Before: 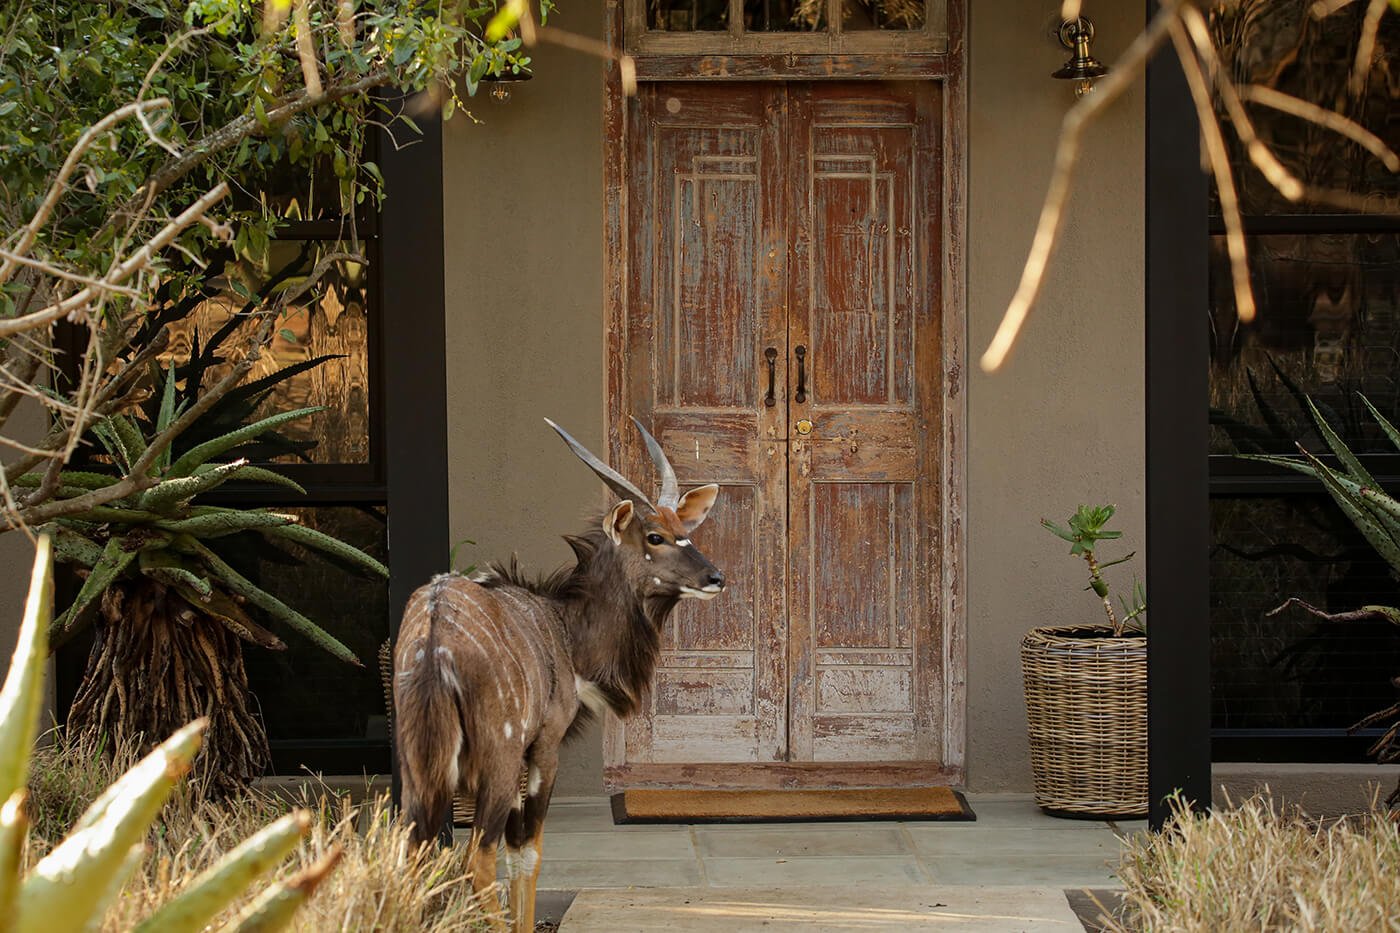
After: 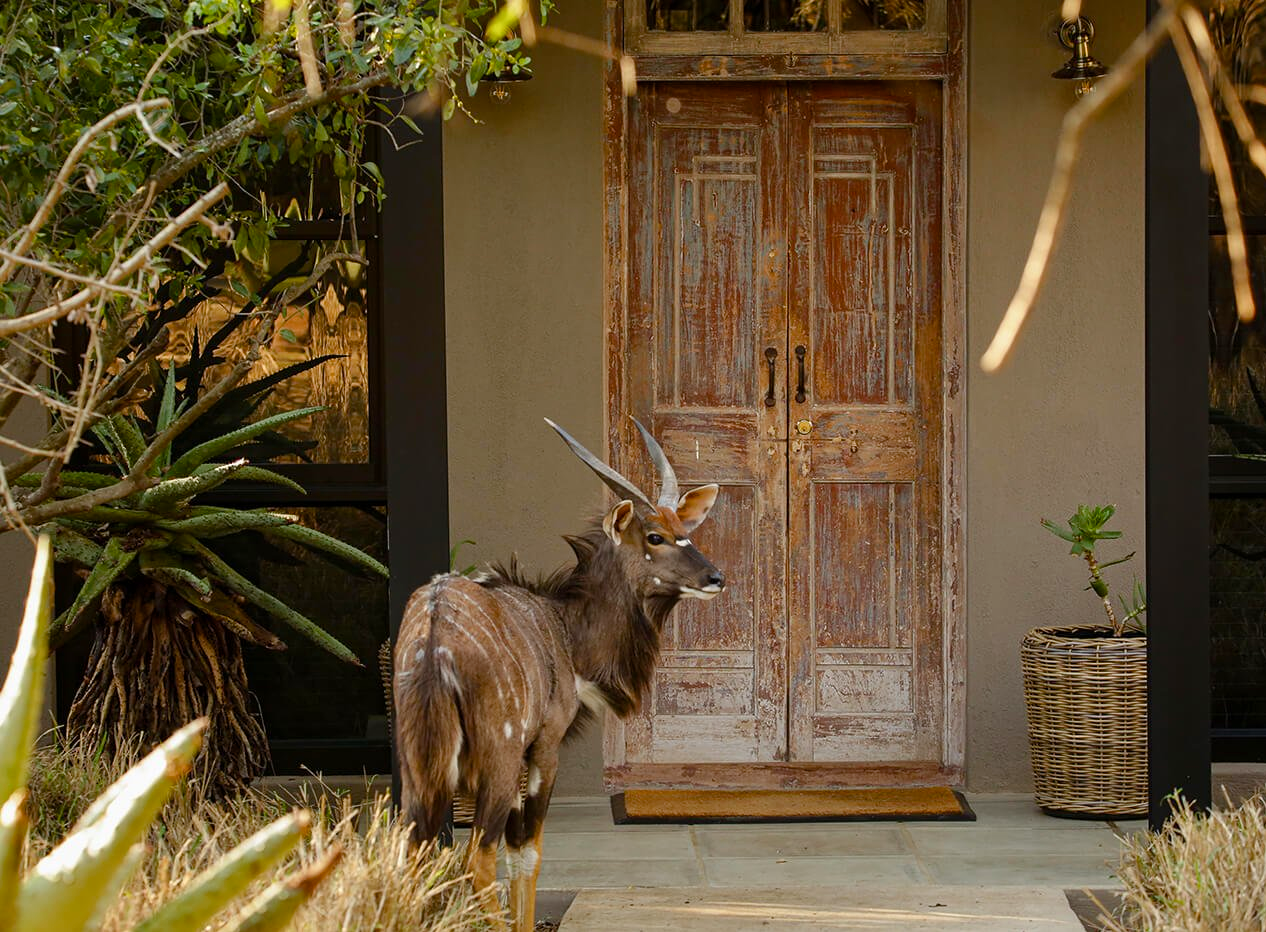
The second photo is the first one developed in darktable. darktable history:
color balance rgb: perceptual saturation grading › global saturation 20%, perceptual saturation grading › highlights -25%, perceptual saturation grading › shadows 25%
crop: right 9.509%, bottom 0.031%
